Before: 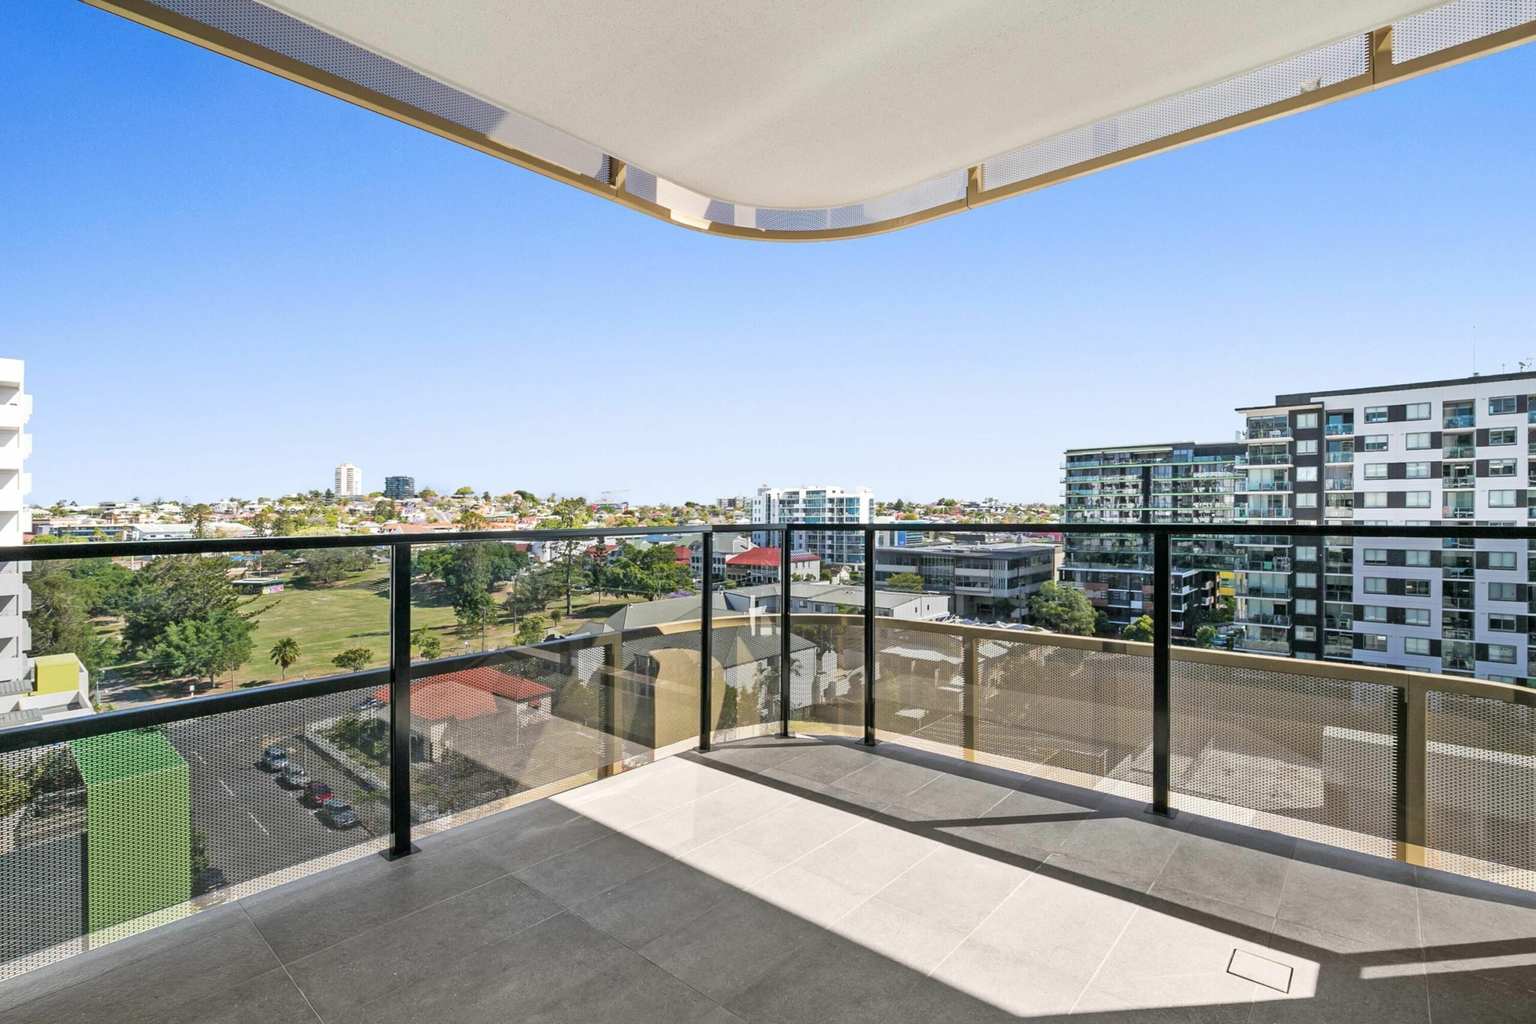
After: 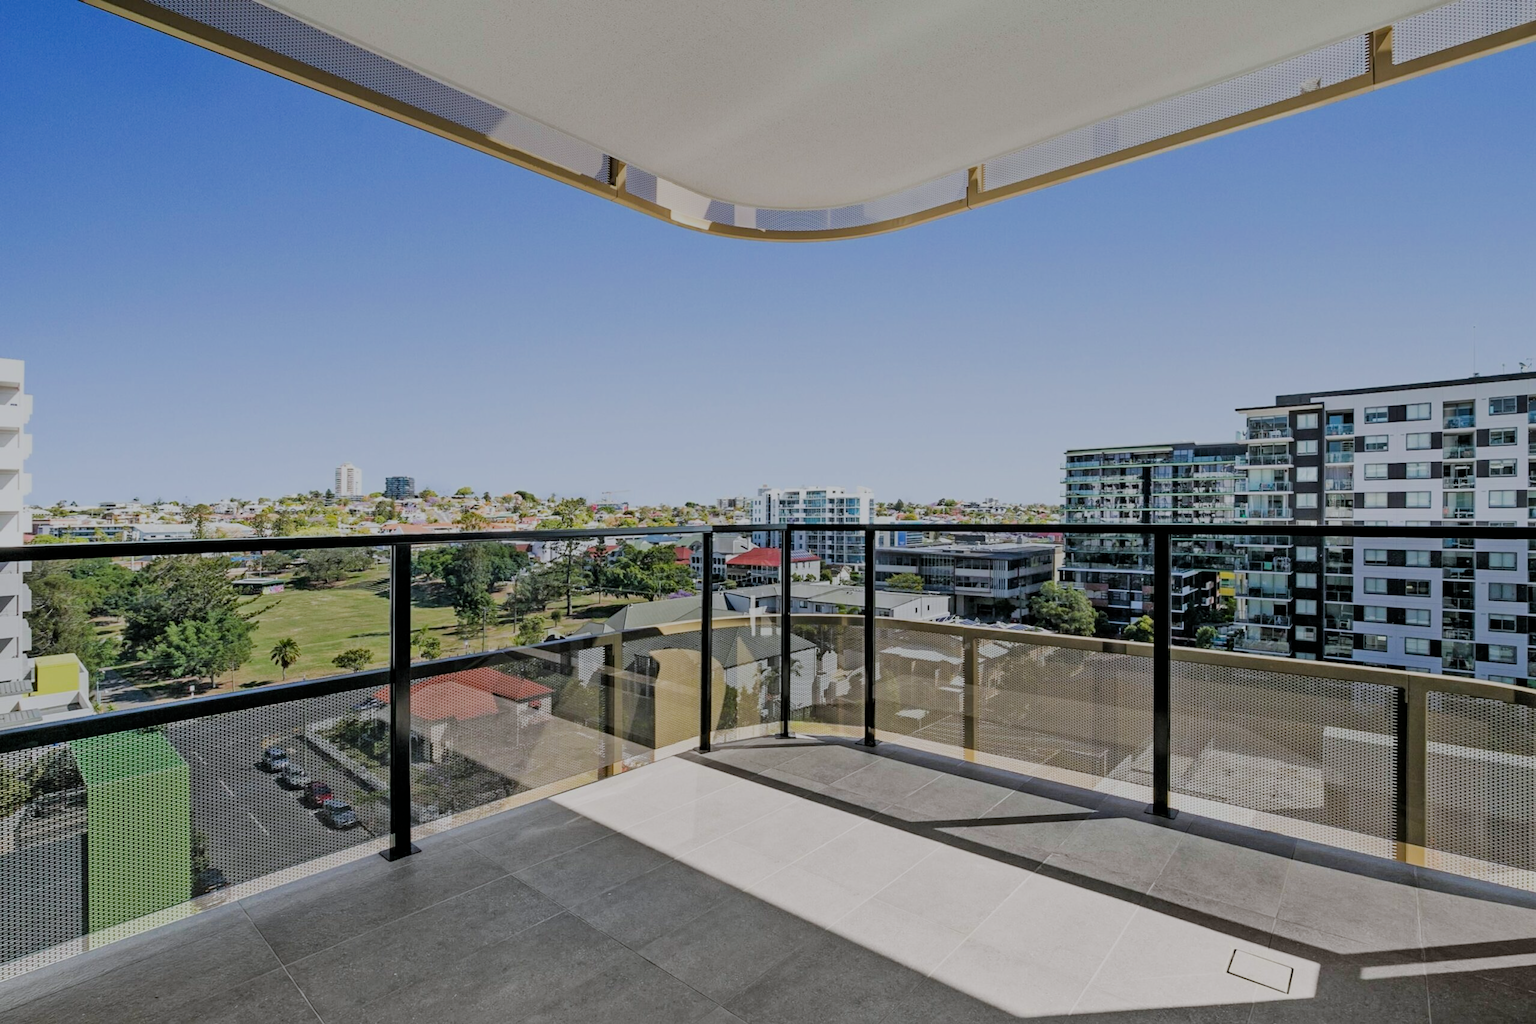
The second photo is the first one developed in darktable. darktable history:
filmic rgb: black relative exposure -6.82 EV, white relative exposure 5.89 EV, hardness 2.71
graduated density: rotation 5.63°, offset 76.9
white balance: red 0.976, blue 1.04
haze removal: compatibility mode true, adaptive false
